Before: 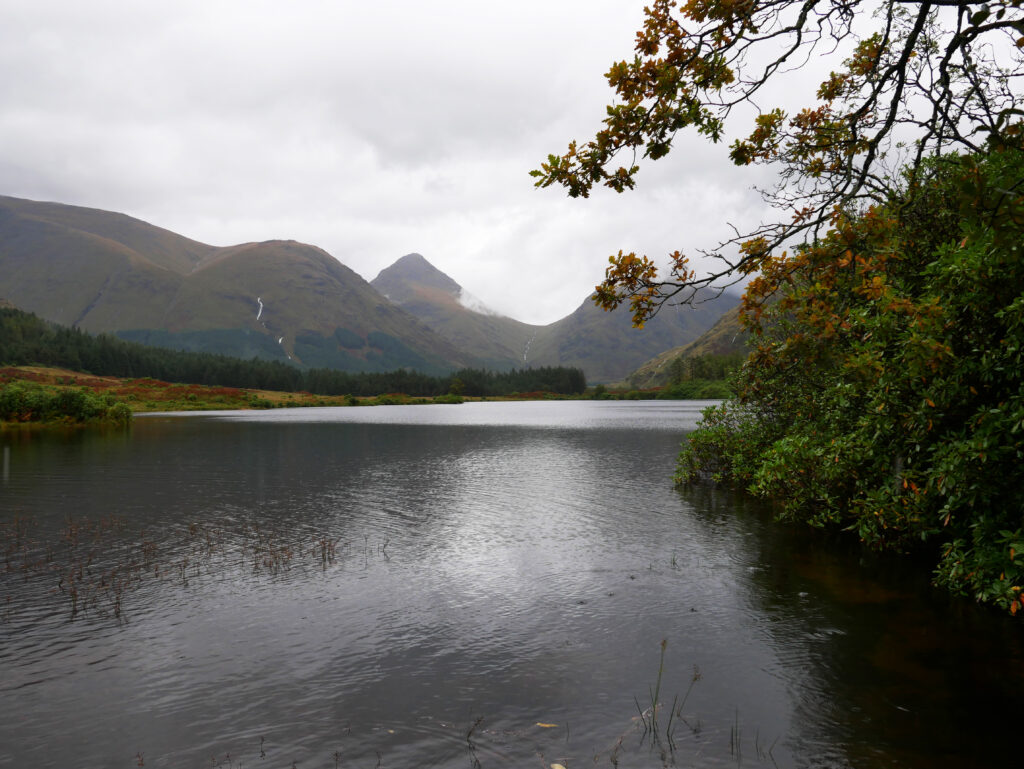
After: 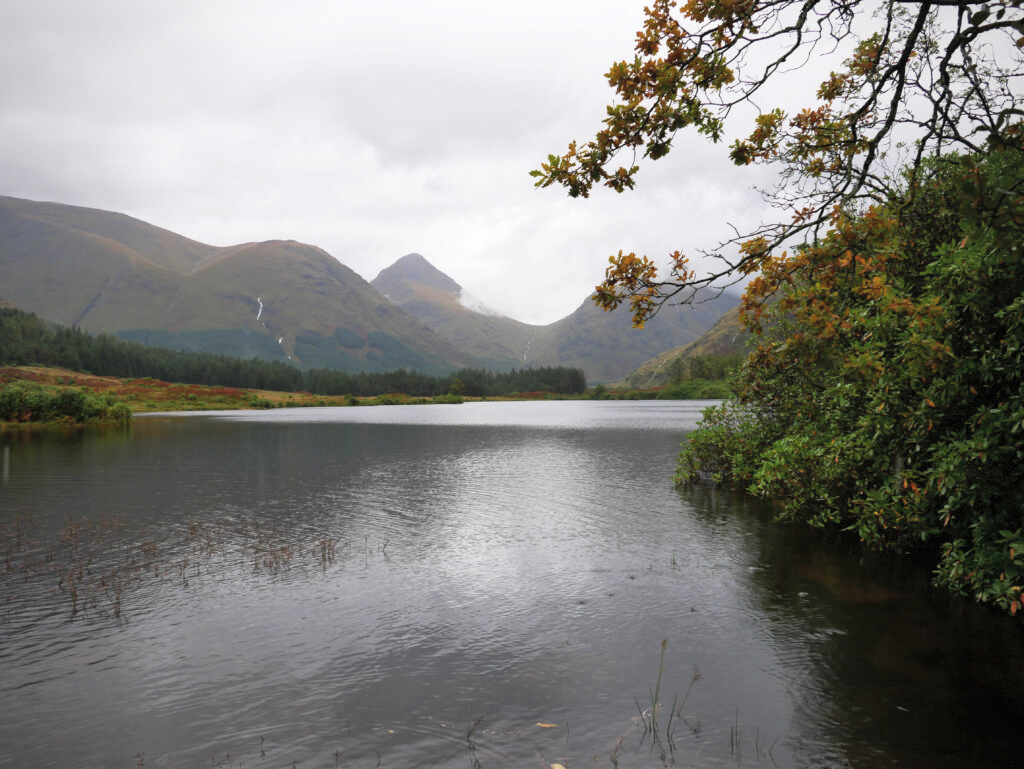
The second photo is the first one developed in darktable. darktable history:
vignetting: fall-off radius 81.94%
contrast brightness saturation: brightness 0.15
